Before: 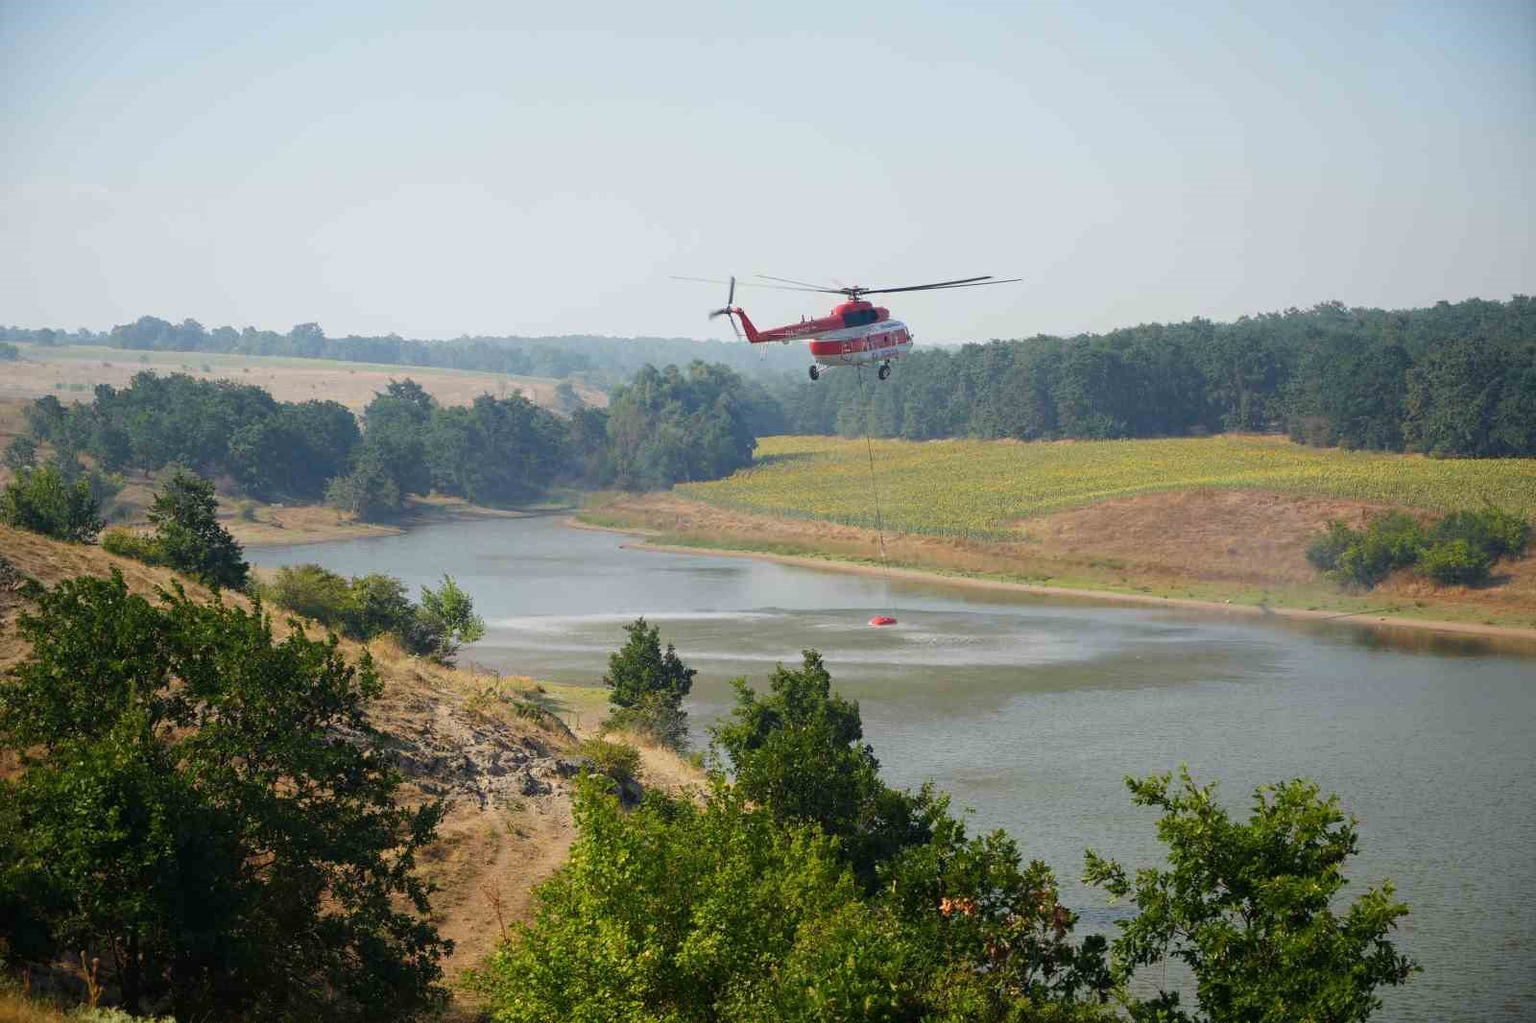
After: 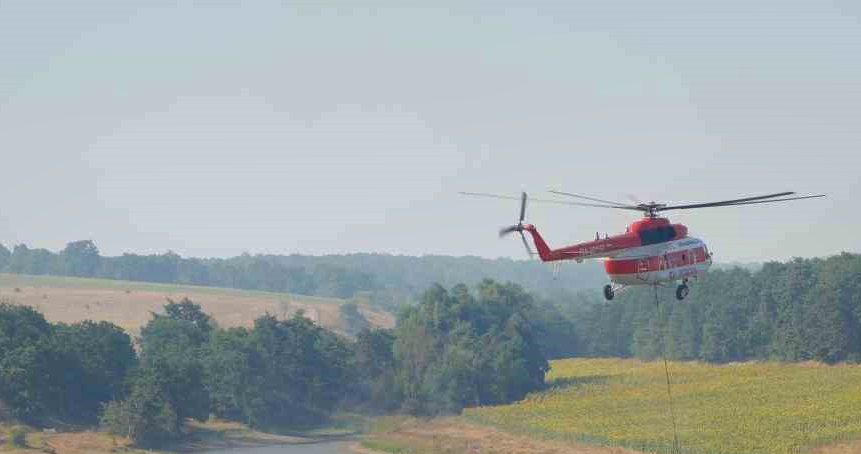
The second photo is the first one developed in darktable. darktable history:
shadows and highlights: on, module defaults
crop: left 14.985%, top 9.063%, right 31.168%, bottom 48.32%
